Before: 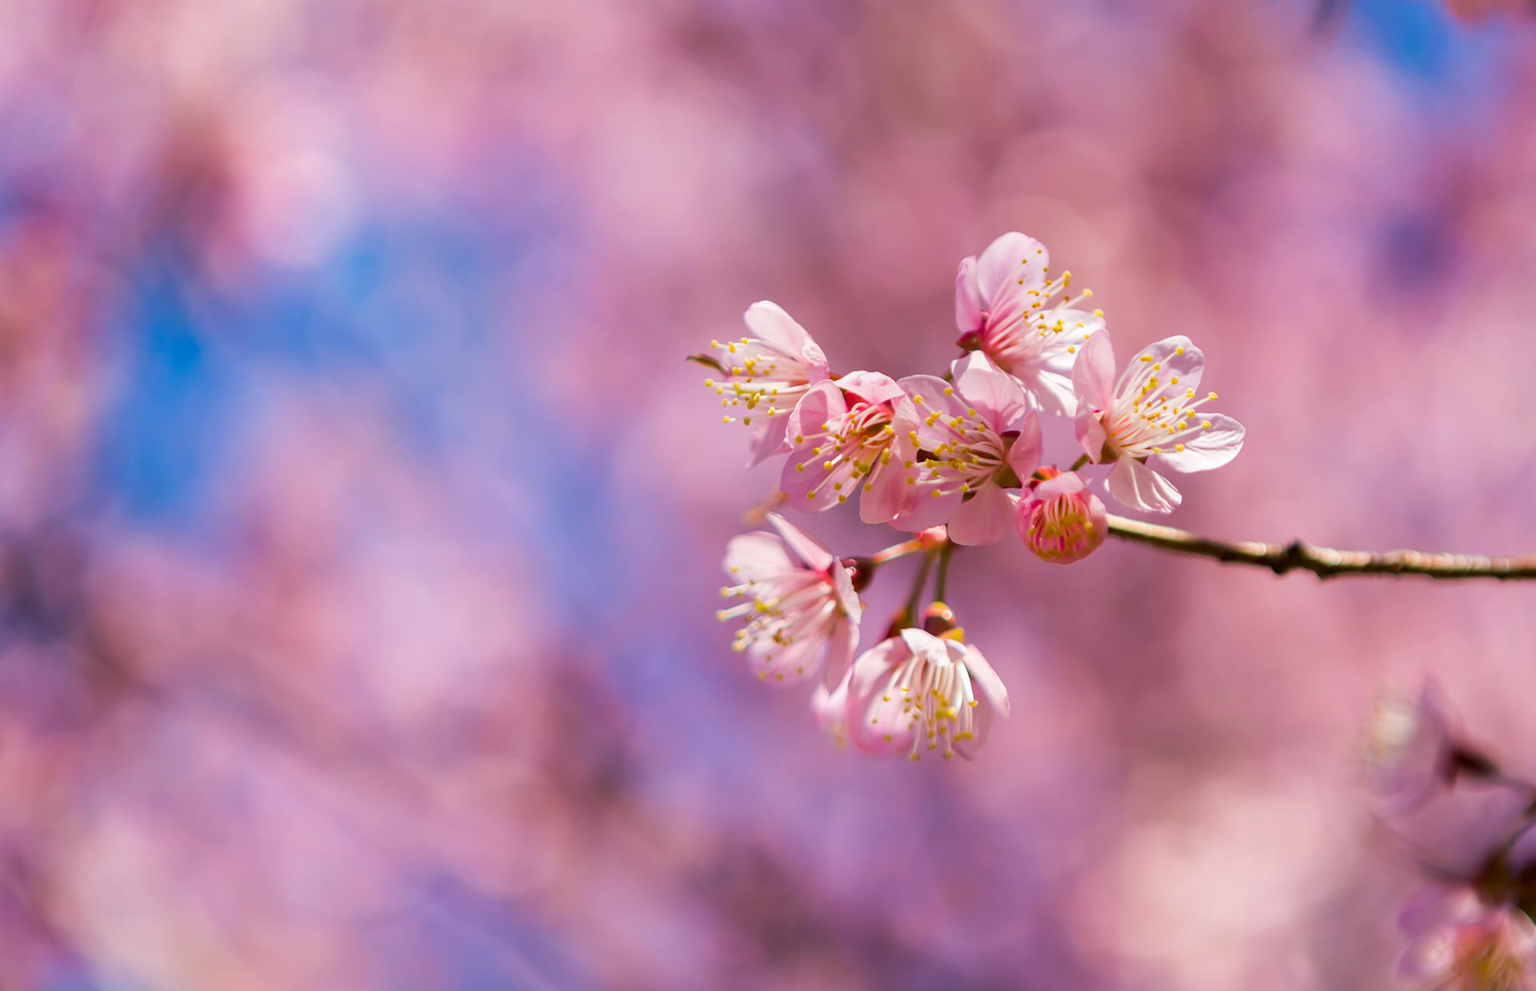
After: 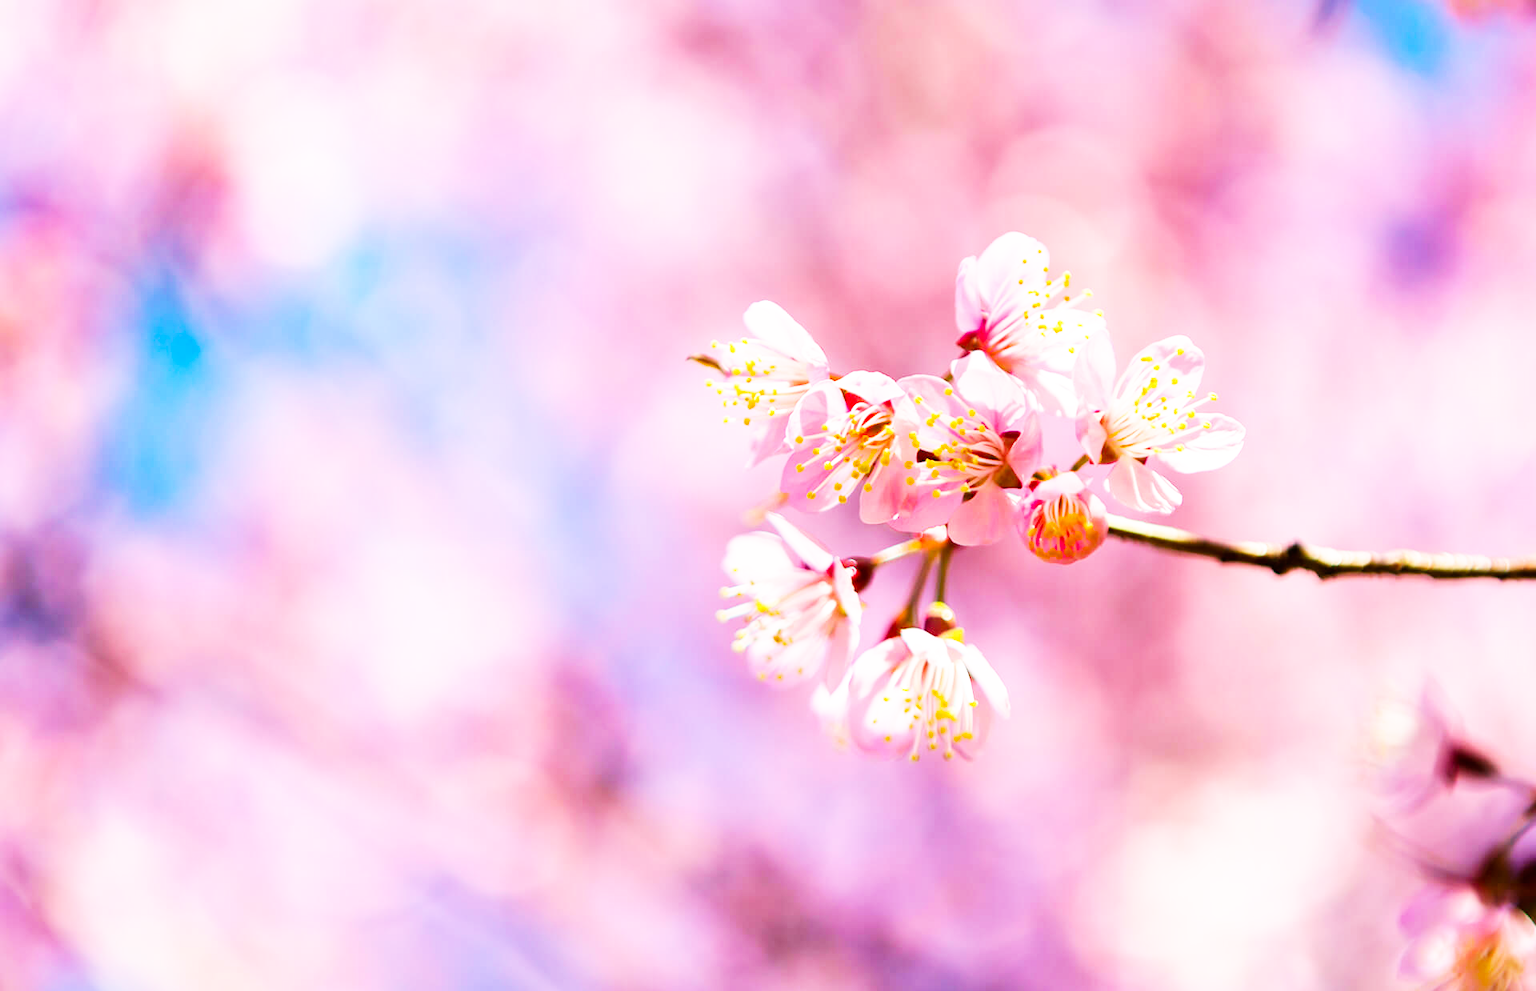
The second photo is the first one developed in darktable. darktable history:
base curve: curves: ch0 [(0, 0) (0.007, 0.004) (0.027, 0.03) (0.046, 0.07) (0.207, 0.54) (0.442, 0.872) (0.673, 0.972) (1, 1)], preserve colors none
exposure: exposure 0.167 EV, compensate highlight preservation false
